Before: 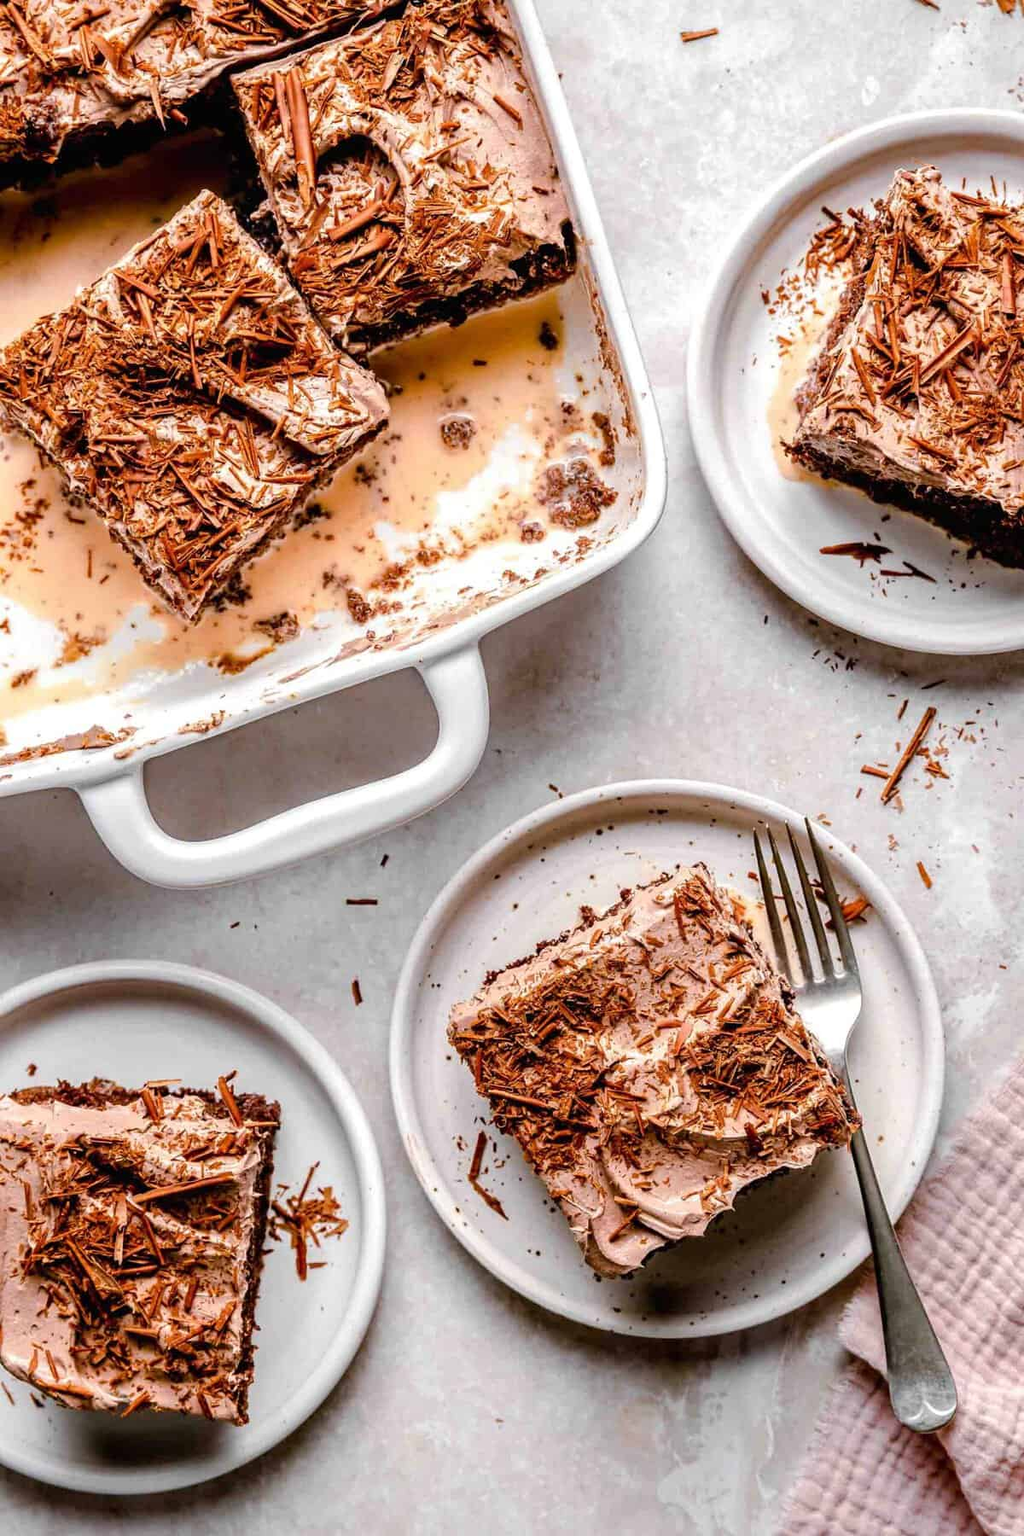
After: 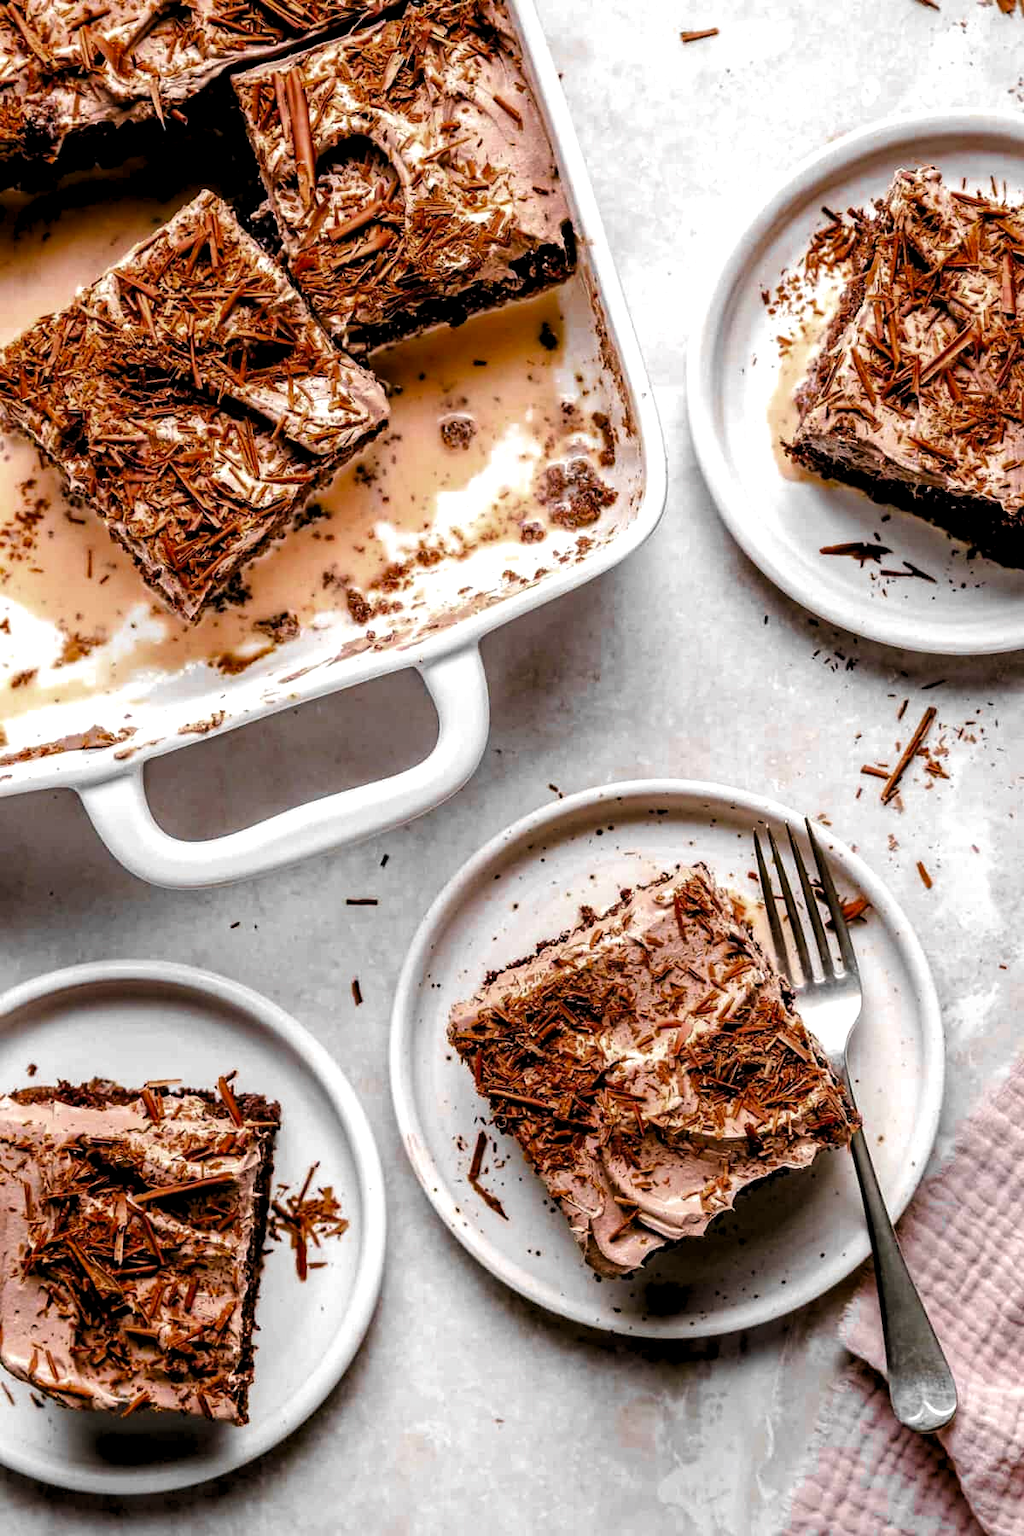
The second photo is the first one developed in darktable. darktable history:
color zones: curves: ch0 [(0.004, 0.388) (0.125, 0.392) (0.25, 0.404) (0.375, 0.5) (0.5, 0.5) (0.625, 0.5) (0.75, 0.5) (0.875, 0.5)]; ch1 [(0, 0.5) (0.125, 0.5) (0.25, 0.5) (0.375, 0.124) (0.524, 0.124) (0.645, 0.128) (0.789, 0.132) (0.914, 0.096) (0.998, 0.068)]
levels: levels [0.062, 0.494, 0.925]
contrast brightness saturation: contrast 0.03, brightness -0.036
